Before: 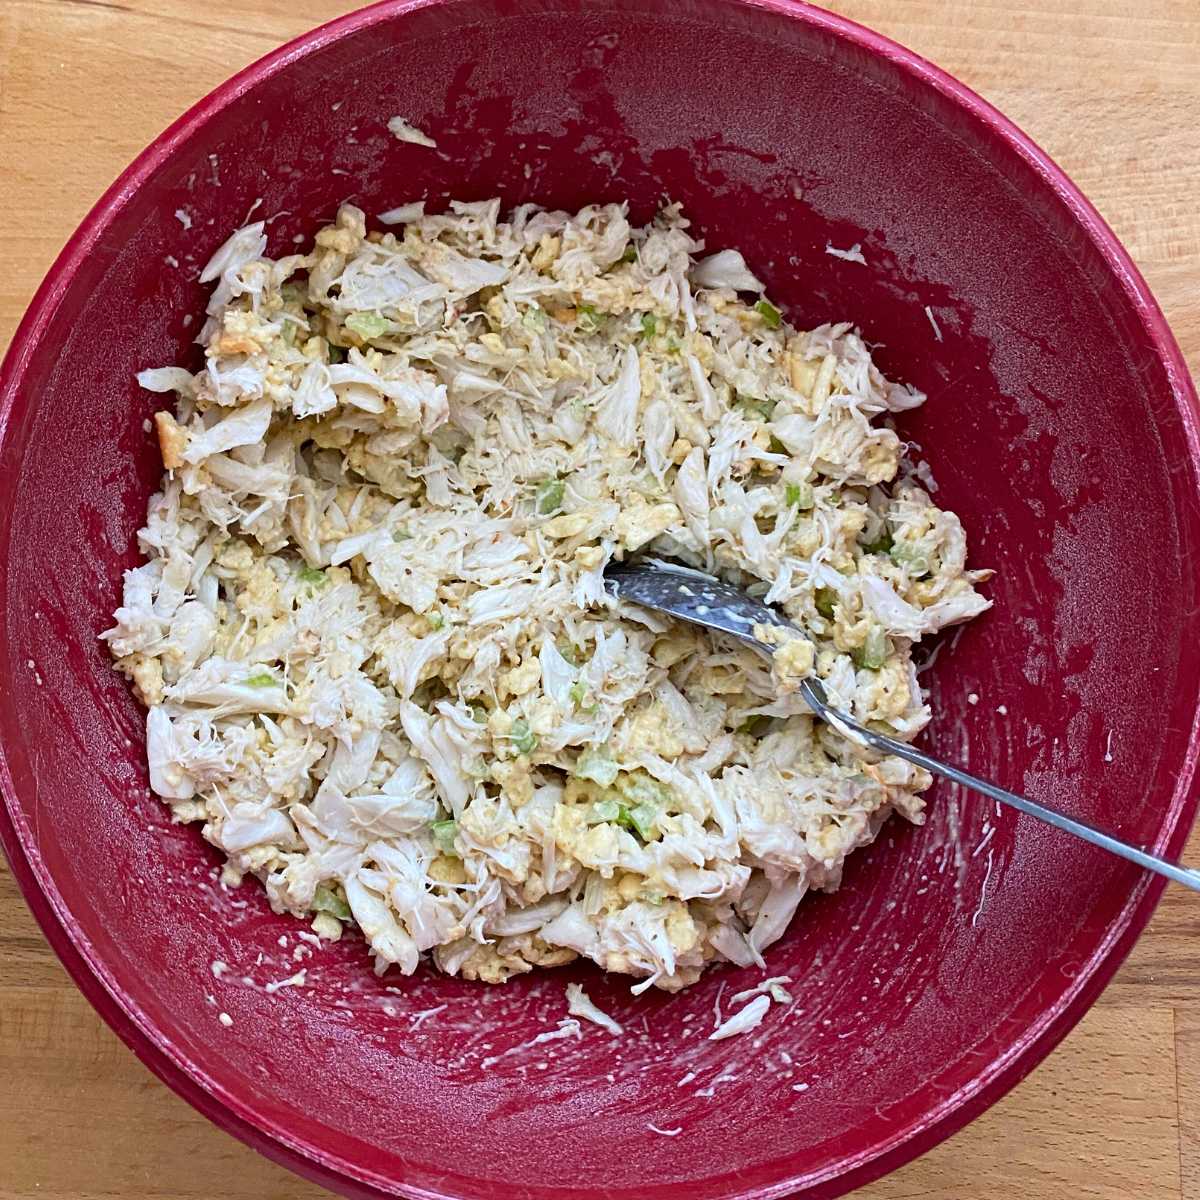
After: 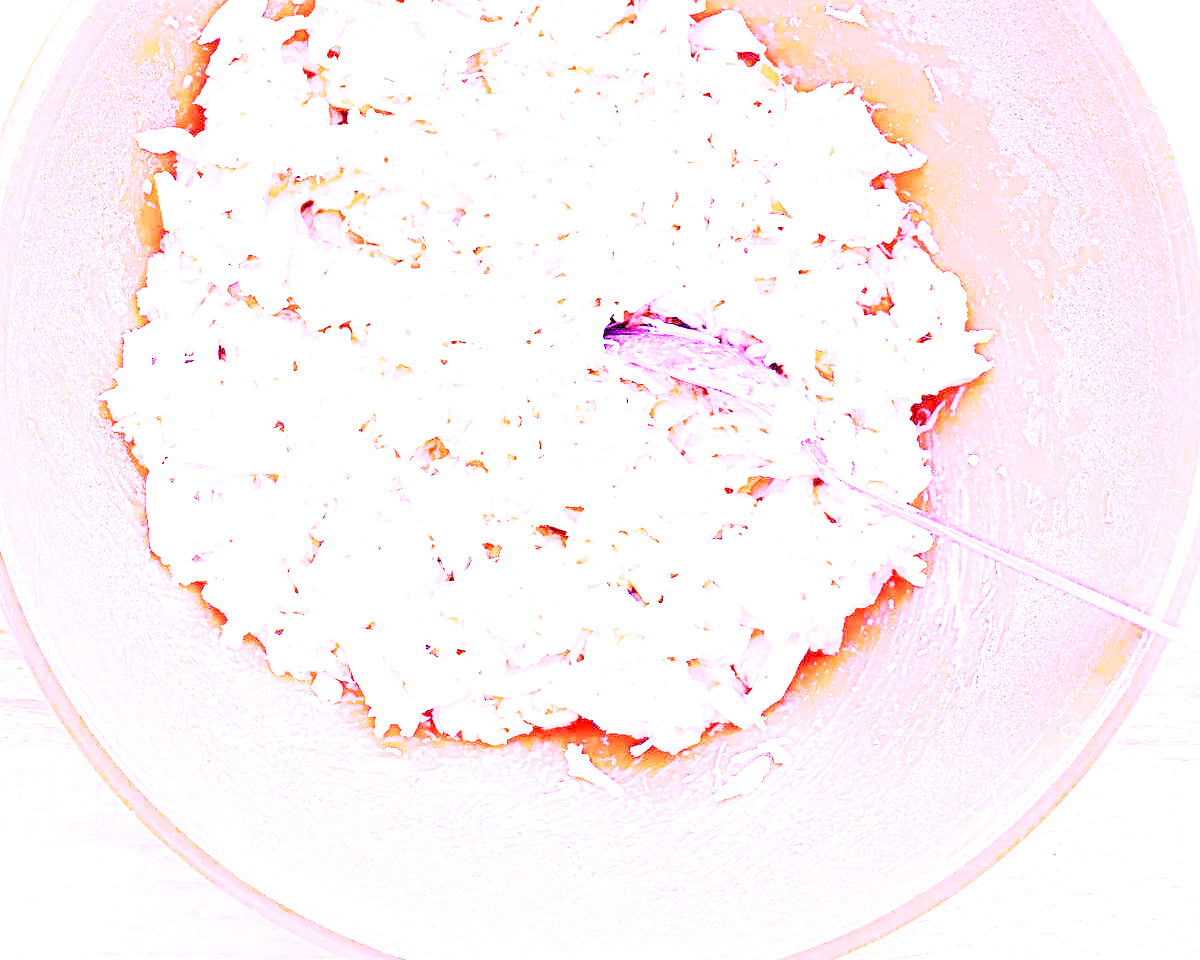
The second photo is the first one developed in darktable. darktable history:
crop and rotate: top 19.998%
base curve: curves: ch0 [(0, 0) (0.088, 0.125) (0.176, 0.251) (0.354, 0.501) (0.613, 0.749) (1, 0.877)], preserve colors none
white balance: red 8, blue 8
